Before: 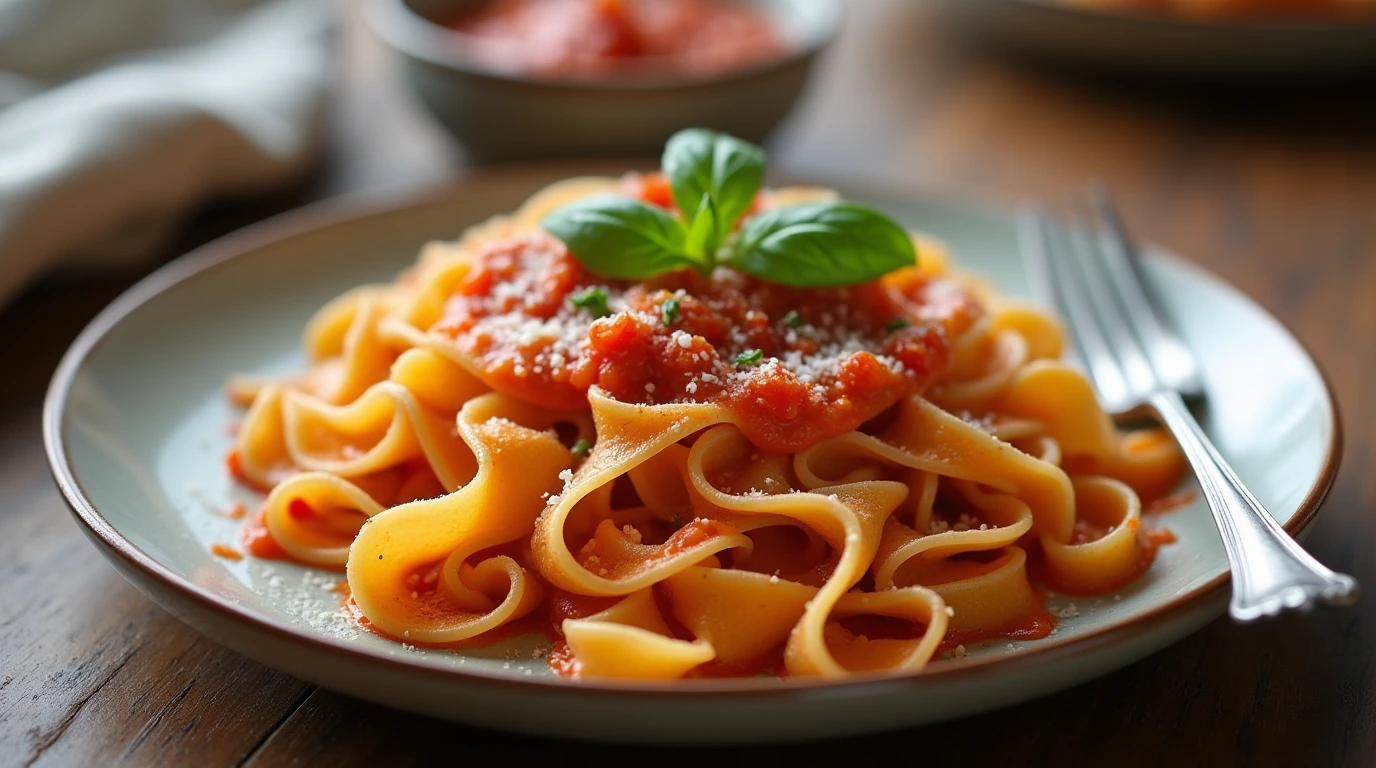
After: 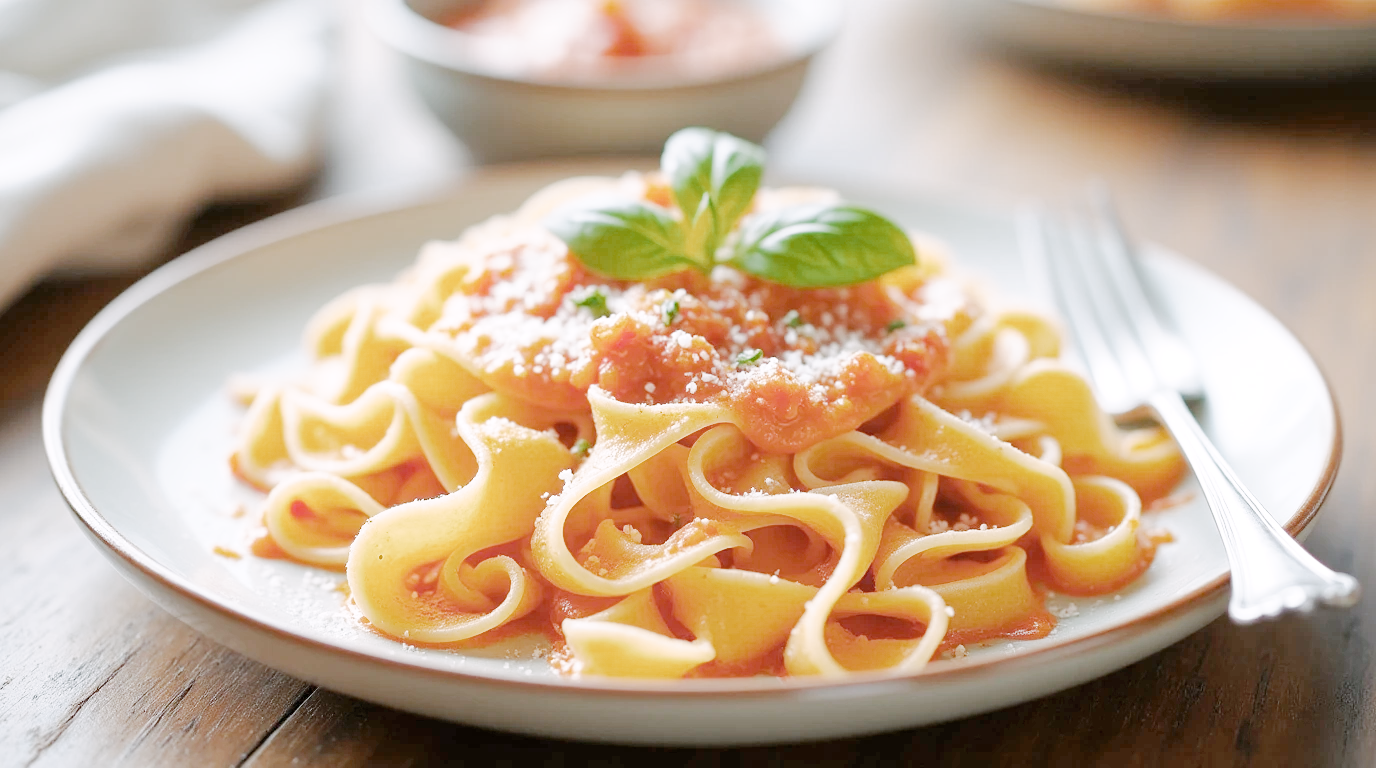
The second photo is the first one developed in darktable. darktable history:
tone curve: curves: ch0 [(0, 0) (0.003, 0) (0.011, 0.001) (0.025, 0.003) (0.044, 0.005) (0.069, 0.011) (0.1, 0.021) (0.136, 0.035) (0.177, 0.079) (0.224, 0.134) (0.277, 0.219) (0.335, 0.315) (0.399, 0.42) (0.468, 0.529) (0.543, 0.636) (0.623, 0.727) (0.709, 0.805) (0.801, 0.88) (0.898, 0.957) (1, 1)], preserve colors none
color look up table: target L [81.94, 84.82, 87.14, 77.42, 66.49, 44, 63.31, 66.15, 66.03, 42.1, 45.98, 47.27, 43.98, 36.08, 14.77, 200.25, 99.02, 87.35, 80.66, 69.64, 61.95, 62.15, 54.68, 38.42, 40.7, 35.26, 29.15, 3.804, 79.68, 81.27, 80.08, 65.11, 66.93, 55.97, 56.41, 63.33, 50.79, 51.6, 56.91, 44.72, 48.1, 23.33, 77.88, 76.32, 64.72, 67.86, 56.41, 51.72, 39.87], target a [2.938, 0.682, -2.029, -42.25, -43.92, -29.54, -7.922, -37.85, -20.8, -26.46, -18.97, -23.67, -27.91, -9.858, -10.95, 0, 4.341, 8.462, 3.902, 20.11, 6.733, 31.15, 51.38, 4.735, 35.09, 28.16, 16.65, 8.703, 20.14, 21.39, -2.875, 47.48, 51.75, 11.25, -12.5, 6.295, 16.86, 9.134, 44.69, 32.74, 29.25, 9.022, -38.96, -6.991, -34.93, -25.67, -4.191, -20.06, -3.585], target b [40.84, 14.31, -3.097, -14.73, -2.948, 27.63, 41.06, 25.87, 13.42, 18.07, 32.11, -2.055, 18.9, 20.5, 2.167, 0, -1.723, 13.37, 41.11, 44.06, 34.47, 19.34, 7.359, 2.574, 26.17, 18.49, 22.14, 7.33, -6.532, -18.62, -20.21, -10.78, -27.04, -1.545, -47.8, -42.25, -16.48, -31.15, -42.65, -9.498, -27.08, -26.98, -15.4, -12.92, -18.98, -29.62, -8.46, -19.57, -20.29], num patches 49
